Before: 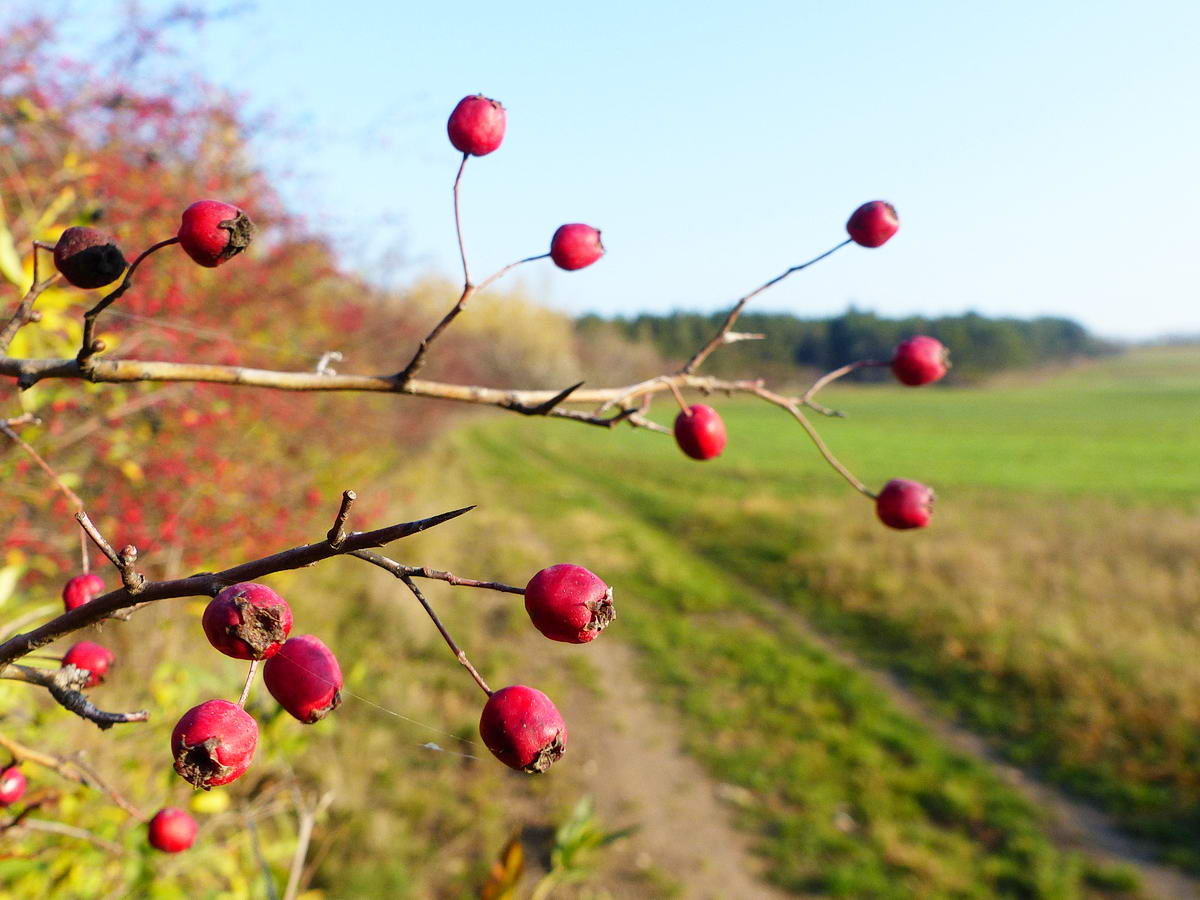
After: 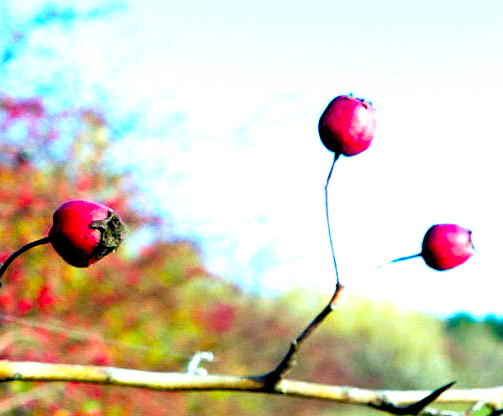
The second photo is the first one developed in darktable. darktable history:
velvia: on, module defaults
contrast brightness saturation: contrast 0.08, saturation 0.2
crop and rotate: left 10.817%, top 0.062%, right 47.194%, bottom 53.626%
color calibration: illuminant as shot in camera, x 0.377, y 0.392, temperature 4169.3 K, saturation algorithm version 1 (2020)
exposure: black level correction 0.001, exposure -0.125 EV, compensate exposure bias true, compensate highlight preservation false
rgb levels: levels [[0.01, 0.419, 0.839], [0, 0.5, 1], [0, 0.5, 1]]
color balance rgb: shadows lift › luminance -7.7%, shadows lift › chroma 2.13%, shadows lift › hue 165.27°, power › luminance -7.77%, power › chroma 1.1%, power › hue 215.88°, highlights gain › luminance 15.15%, highlights gain › chroma 7%, highlights gain › hue 125.57°, global offset › luminance -0.33%, global offset › chroma 0.11%, global offset › hue 165.27°, perceptual saturation grading › global saturation 24.42%, perceptual saturation grading › highlights -24.42%, perceptual saturation grading › mid-tones 24.42%, perceptual saturation grading › shadows 40%, perceptual brilliance grading › global brilliance -5%, perceptual brilliance grading › highlights 24.42%, perceptual brilliance grading › mid-tones 7%, perceptual brilliance grading › shadows -5%
